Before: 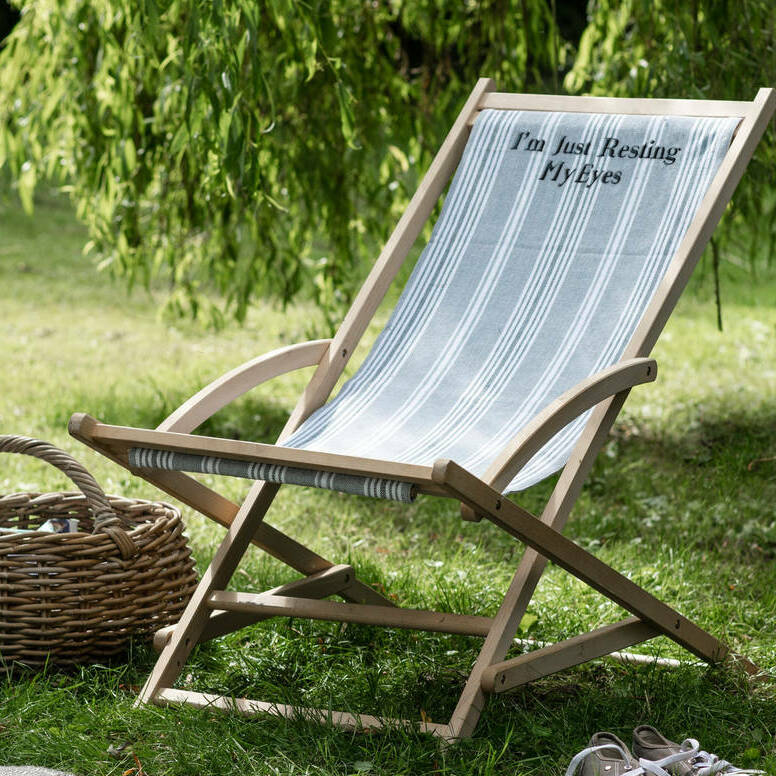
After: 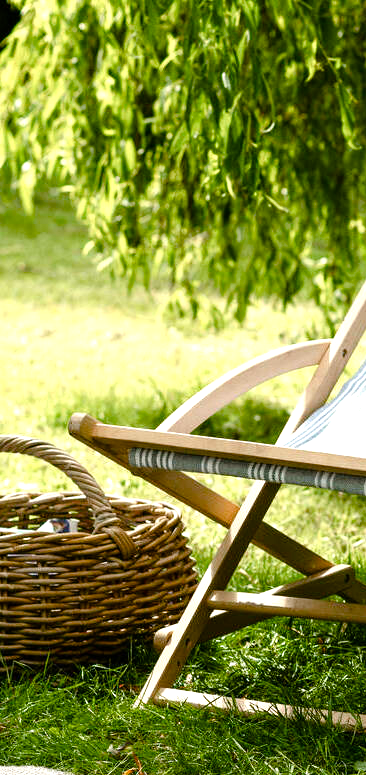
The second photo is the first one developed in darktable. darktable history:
color balance rgb: linear chroma grading › shadows 31.667%, linear chroma grading › global chroma -1.819%, linear chroma grading › mid-tones 3.849%, perceptual saturation grading › global saturation 20%, perceptual saturation grading › highlights -25.65%, perceptual saturation grading › shadows 49.429%, global vibrance 15.166%
crop and rotate: left 0.03%, top 0%, right 52.734%
tone equalizer: -8 EV -0.719 EV, -7 EV -0.726 EV, -6 EV -0.613 EV, -5 EV -0.362 EV, -3 EV 0.366 EV, -2 EV 0.6 EV, -1 EV 0.685 EV, +0 EV 0.73 EV
color calibration: output R [1.063, -0.012, -0.003, 0], output G [0, 1.022, 0.021, 0], output B [-0.079, 0.047, 1, 0], gray › normalize channels true, illuminant same as pipeline (D50), adaptation XYZ, x 0.346, y 0.358, temperature 5019.83 K, gamut compression 0.023
